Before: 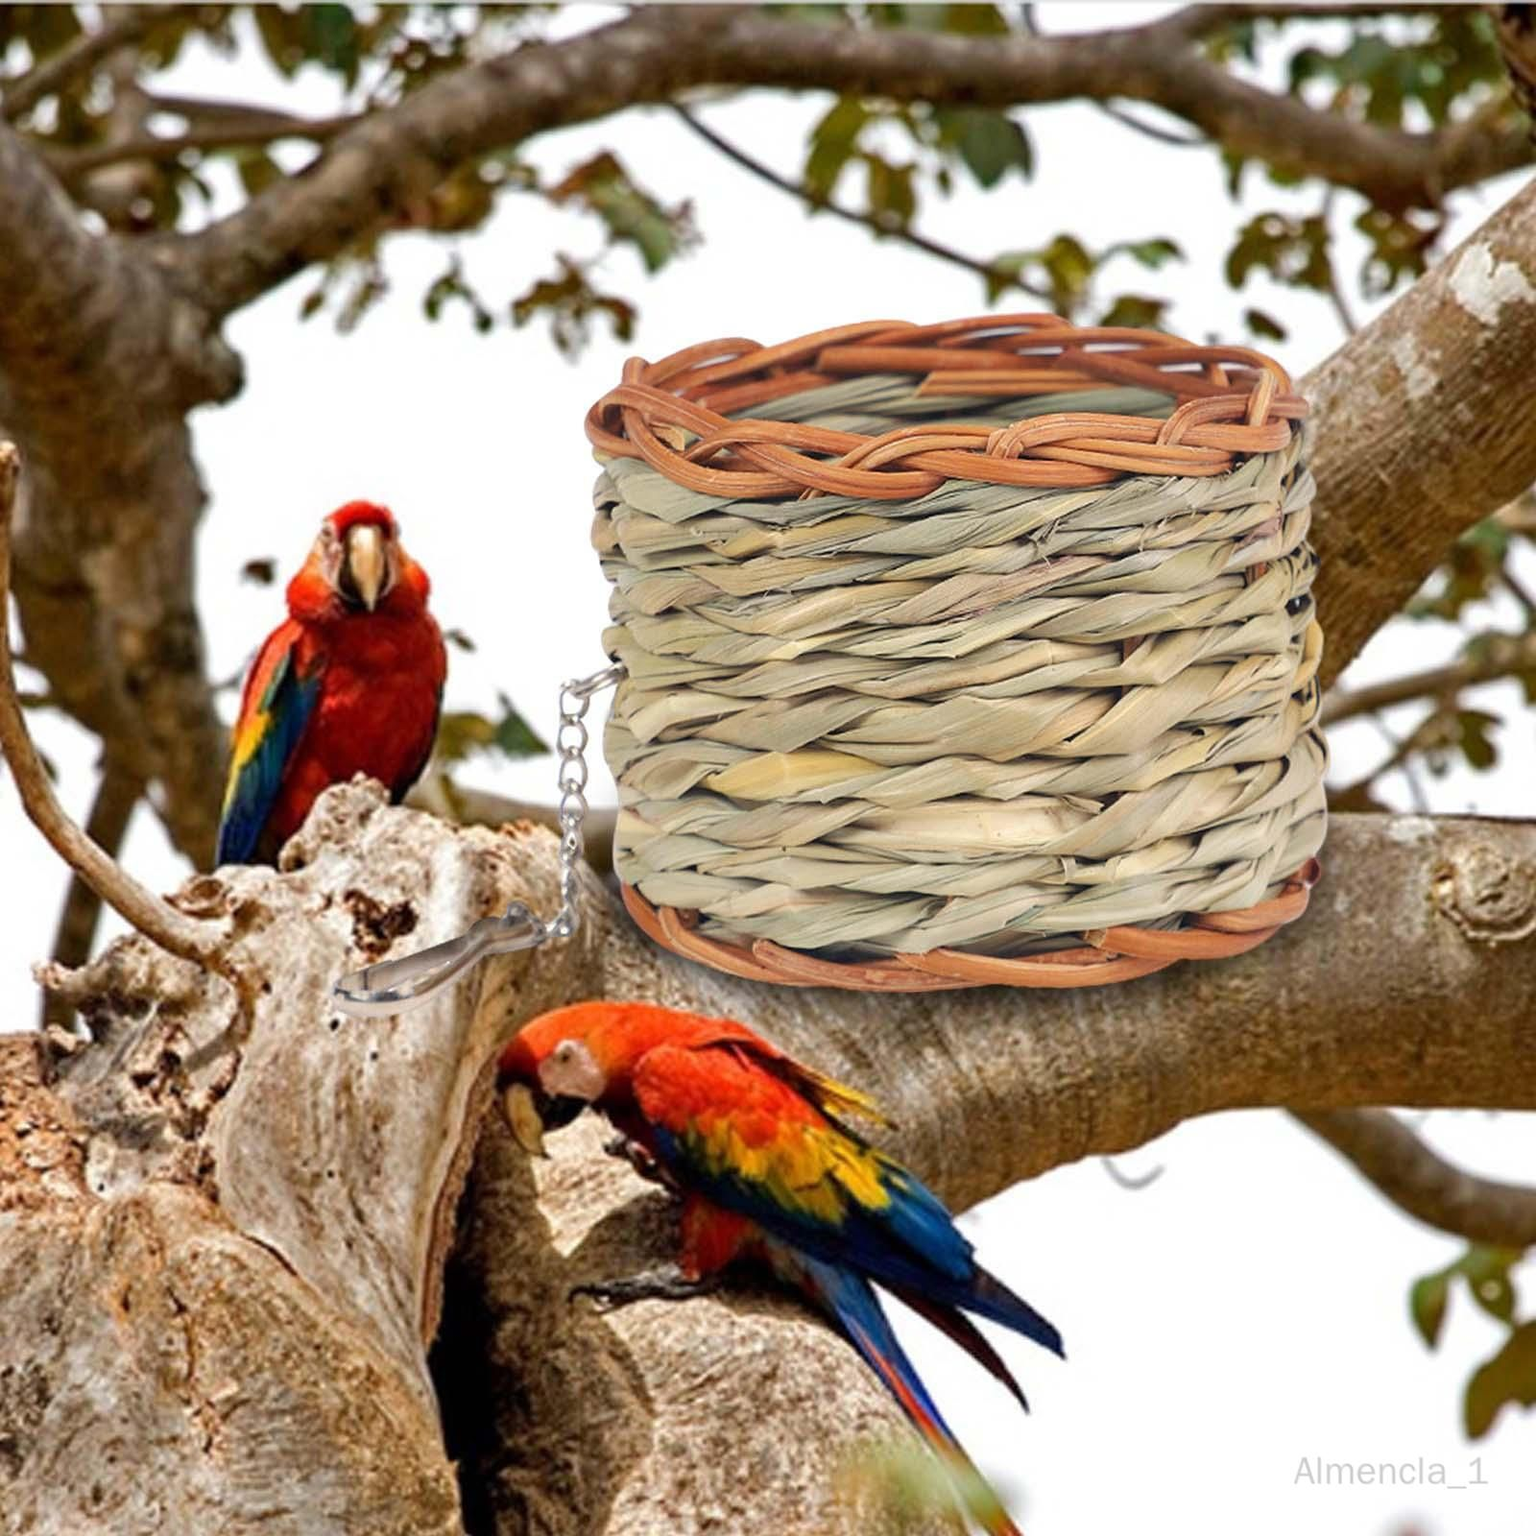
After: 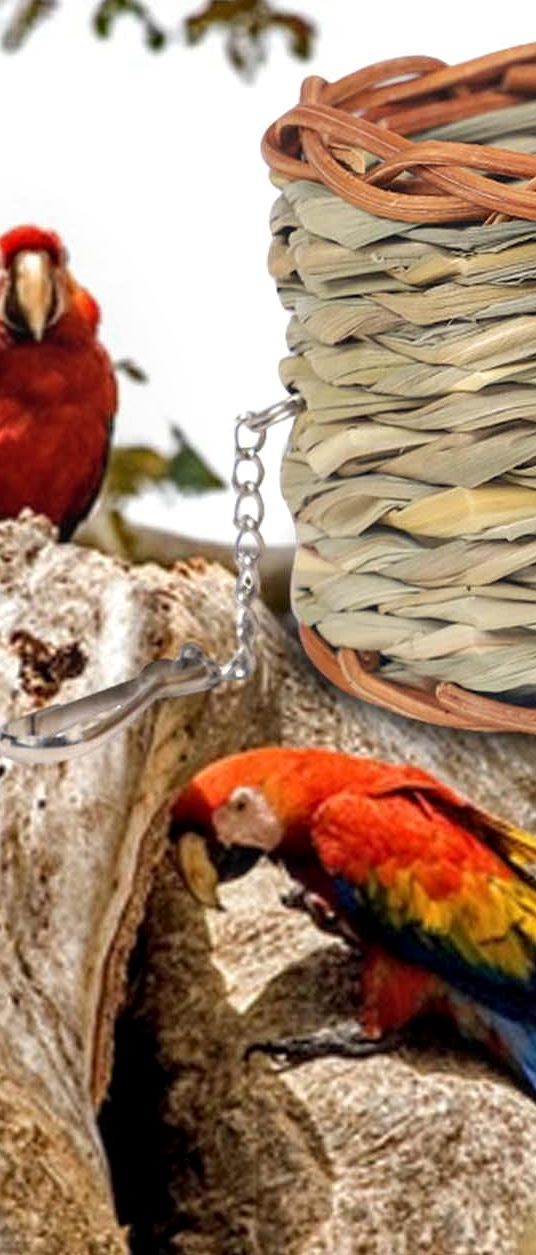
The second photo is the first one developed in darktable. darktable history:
white balance: emerald 1
crop and rotate: left 21.77%, top 18.528%, right 44.676%, bottom 2.997%
local contrast: on, module defaults
